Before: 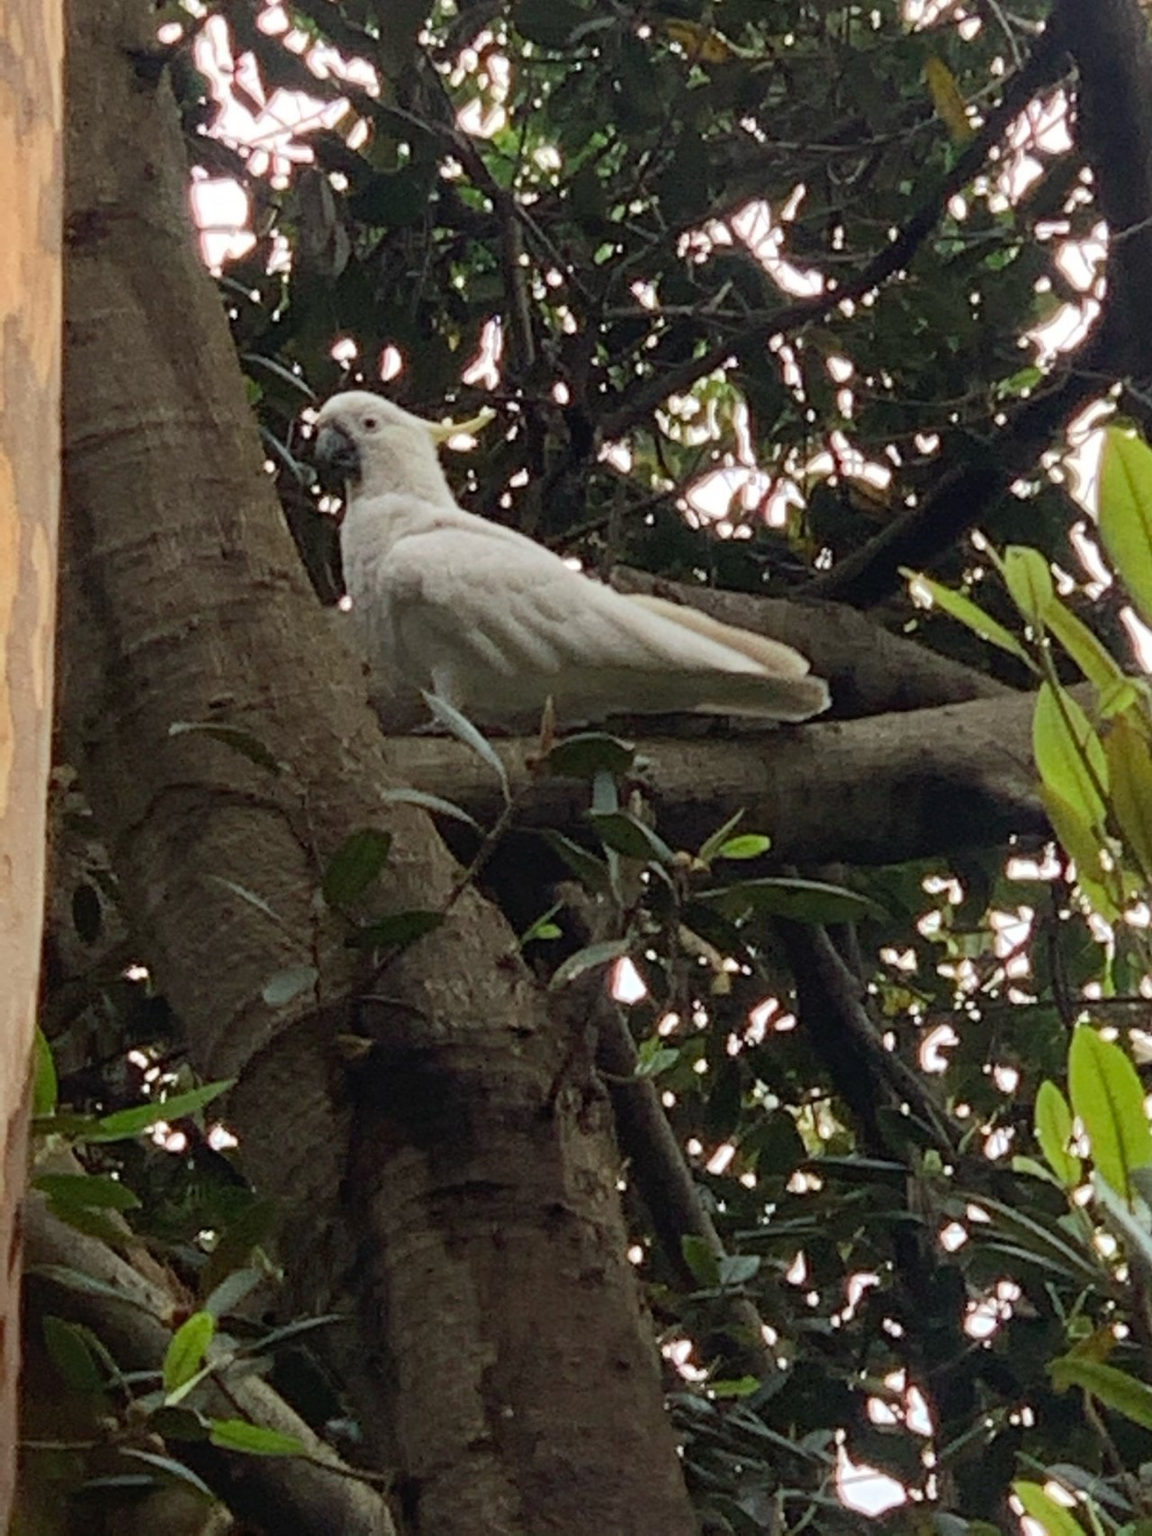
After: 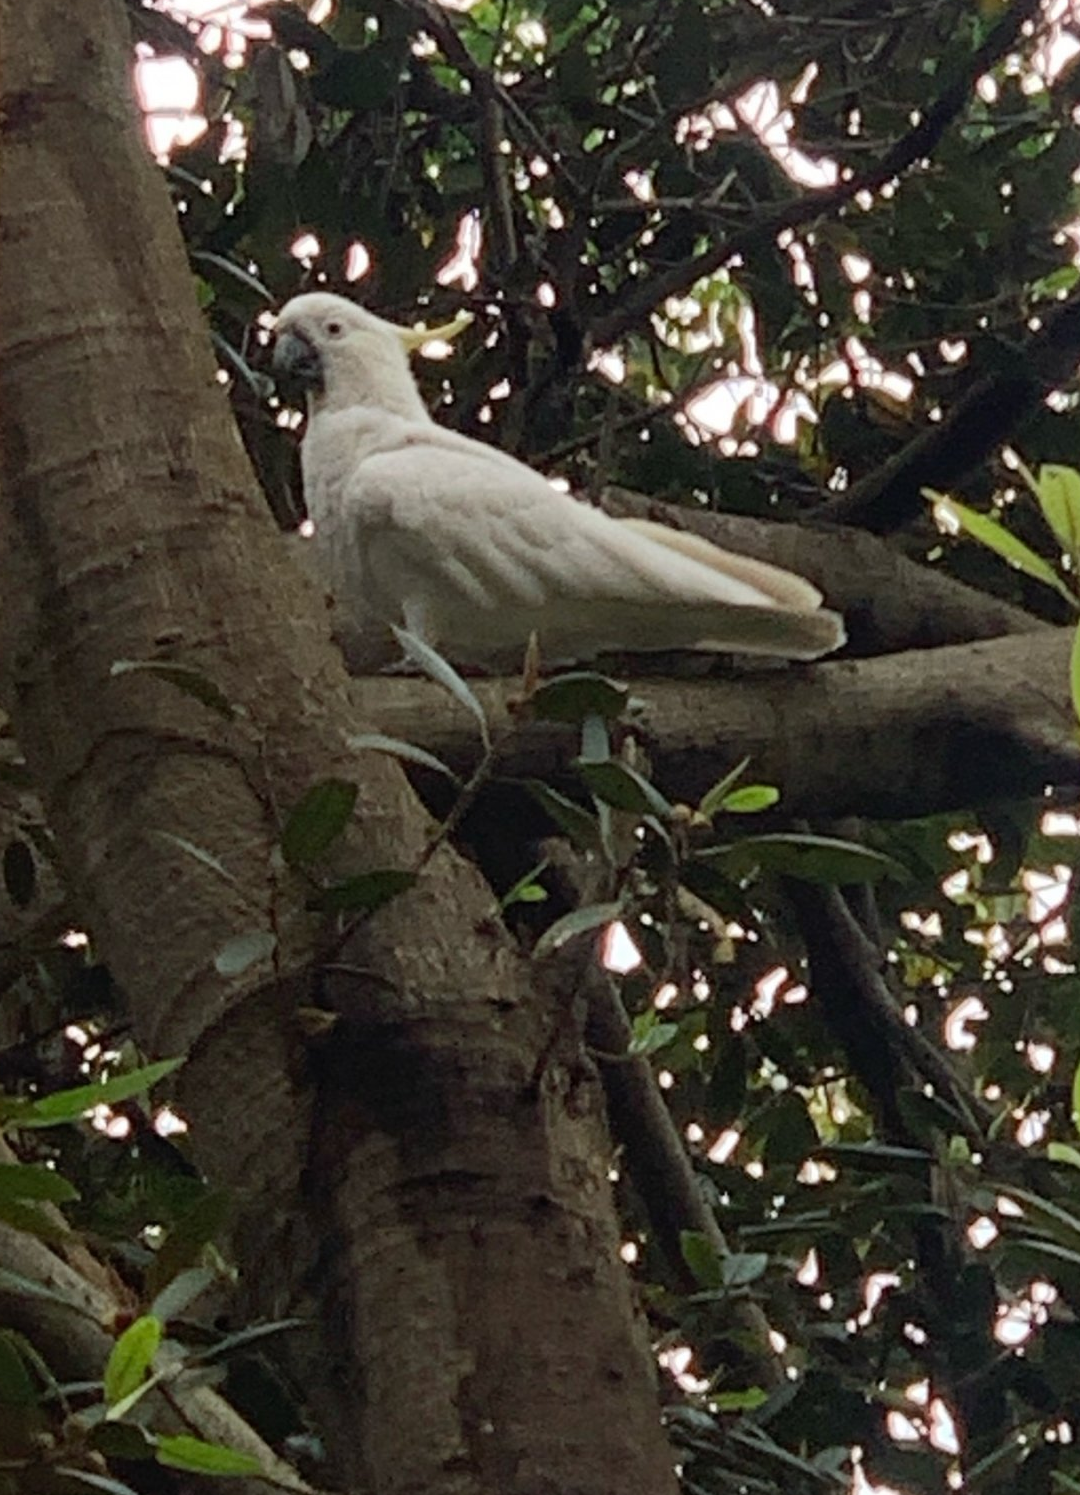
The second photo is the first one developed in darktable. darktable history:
crop: left 6.055%, top 8.333%, right 9.535%, bottom 4.06%
